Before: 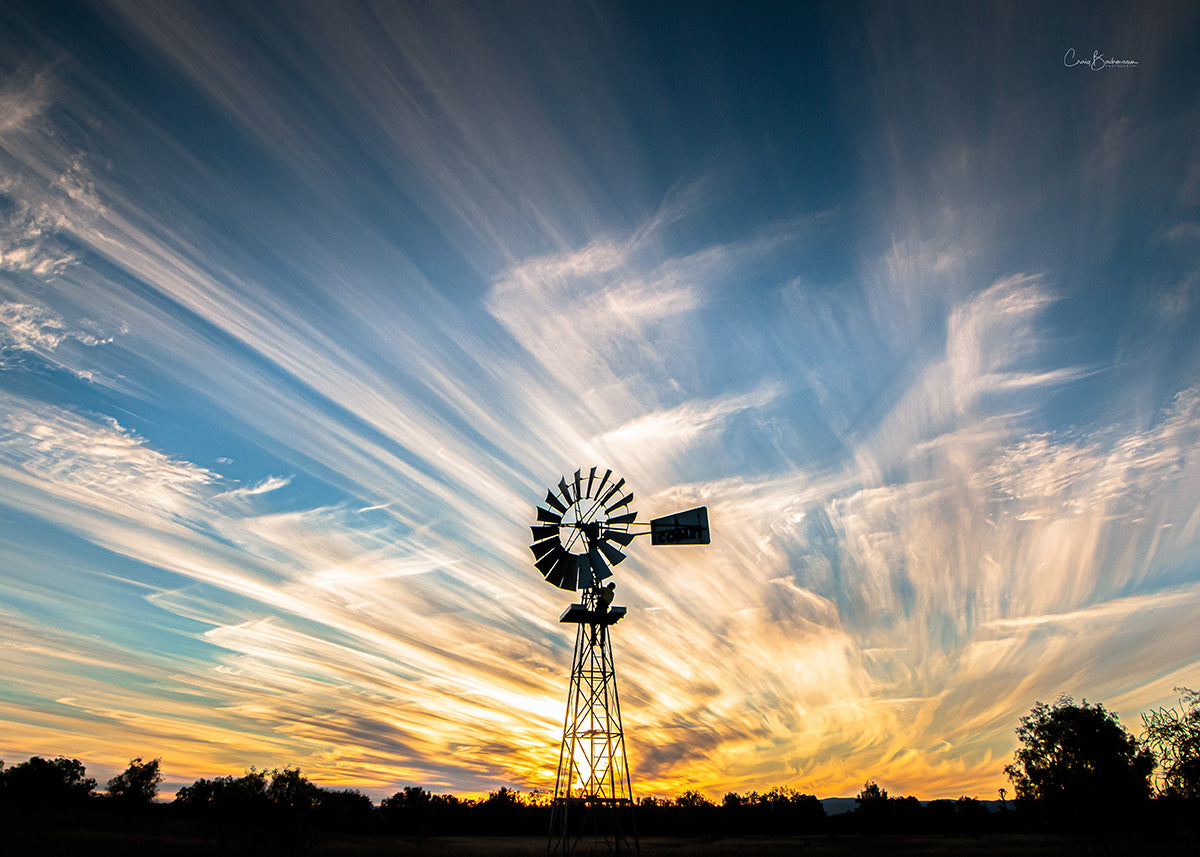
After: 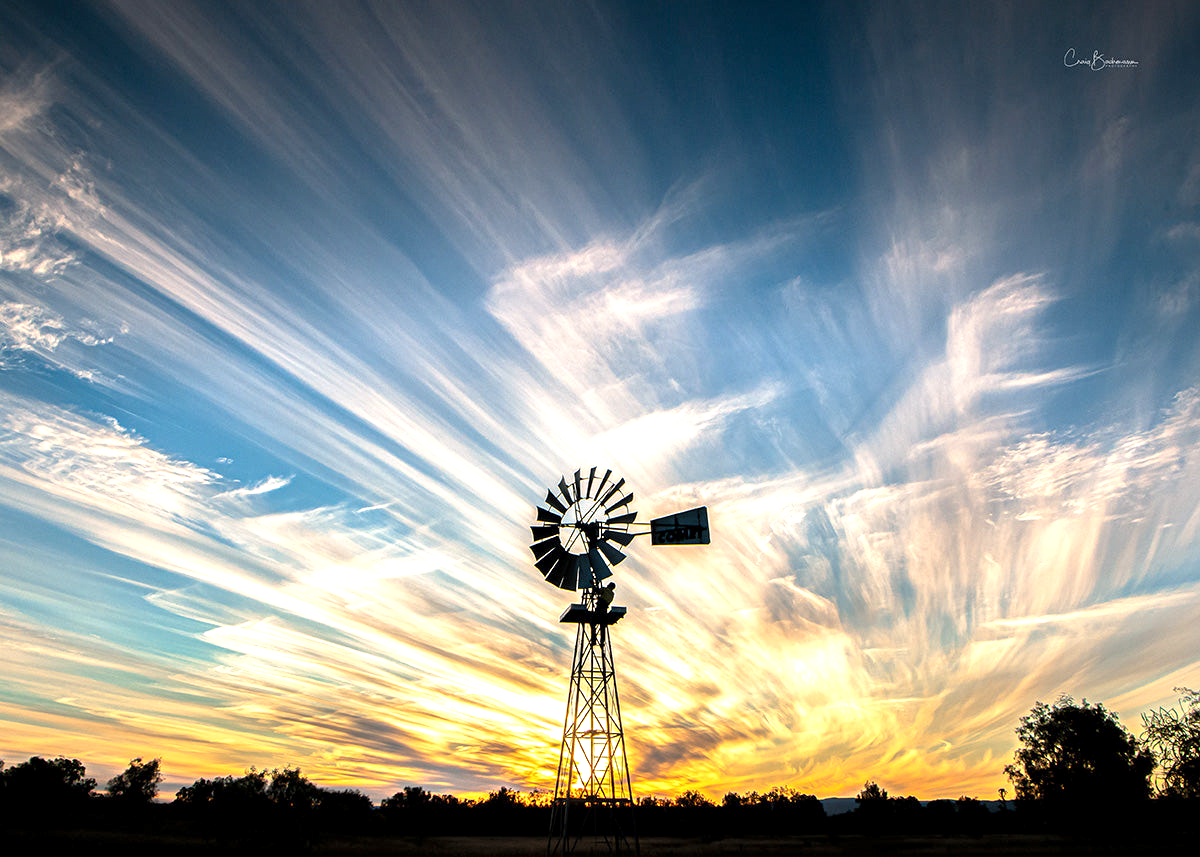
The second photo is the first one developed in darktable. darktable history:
exposure: black level correction 0.001, exposure 0.5 EV, compensate exposure bias true, compensate highlight preservation false
local contrast: mode bilateral grid, contrast 20, coarseness 50, detail 120%, midtone range 0.2
